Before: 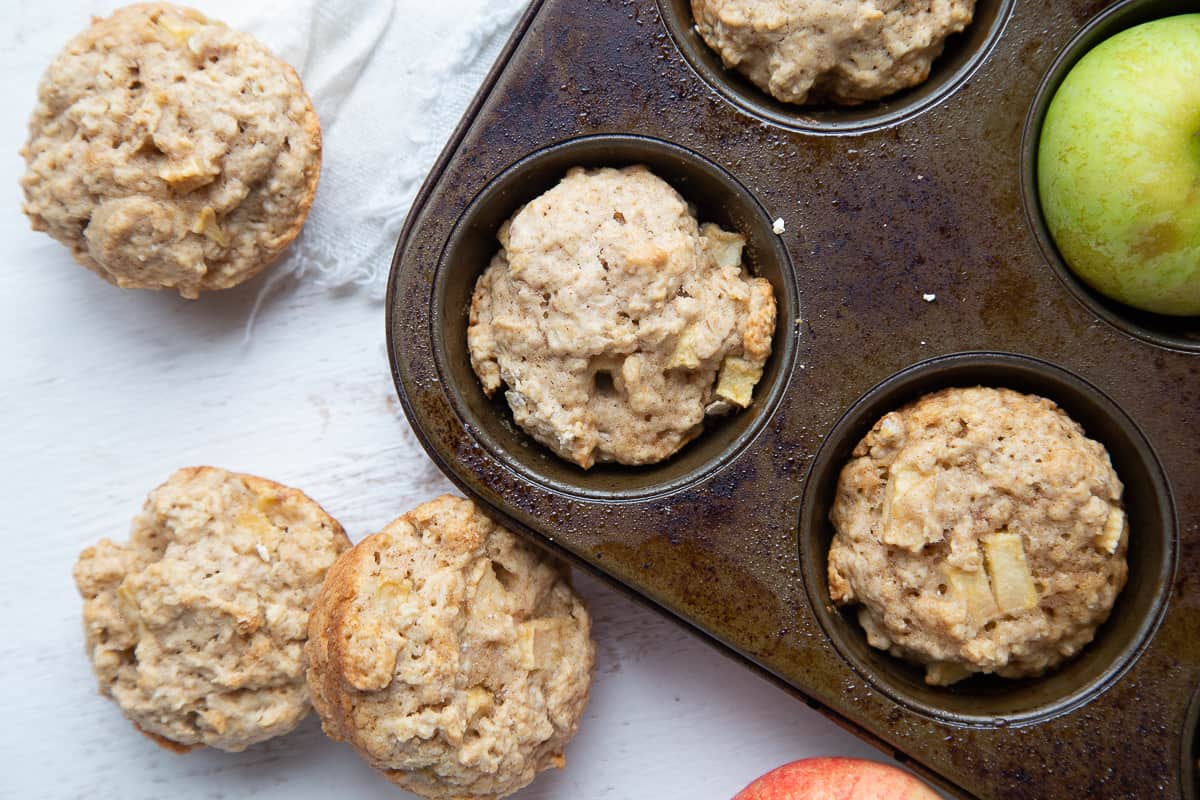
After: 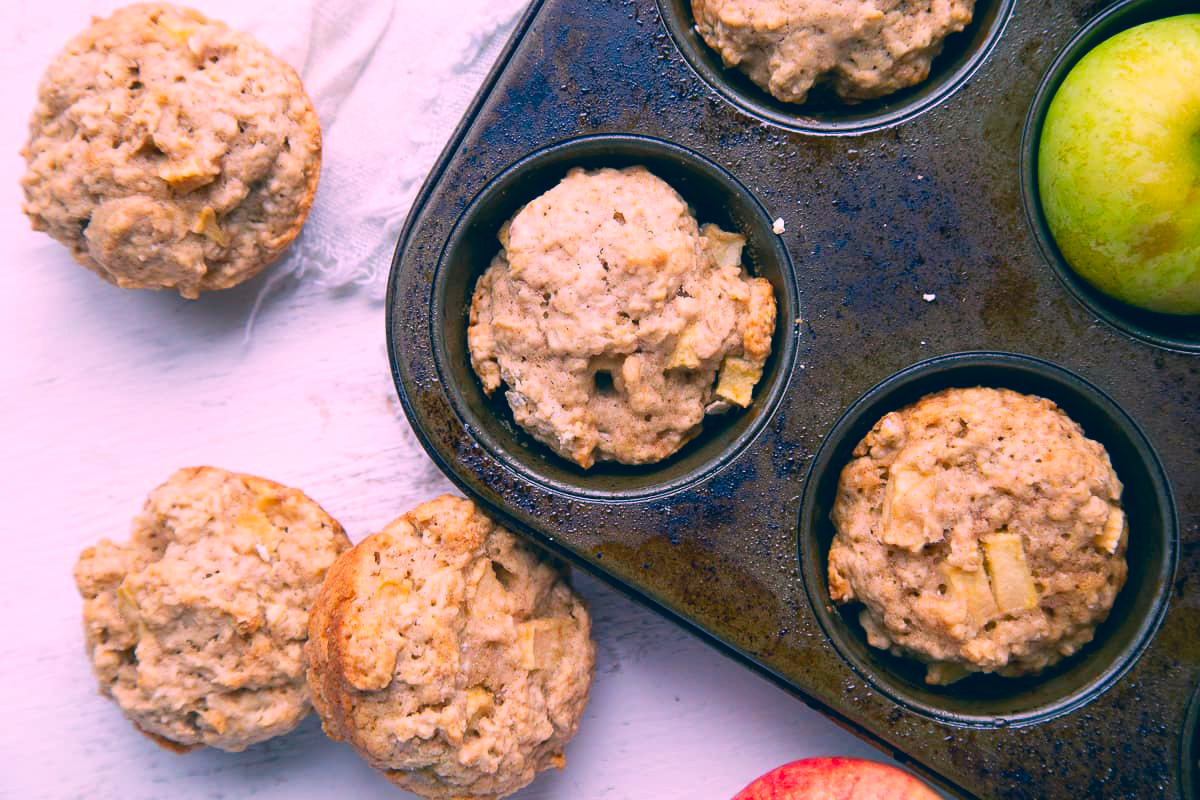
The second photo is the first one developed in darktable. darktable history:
color correction: highlights a* 17.03, highlights b* 0.205, shadows a* -15.38, shadows b* -14.56, saturation 1.5
tone curve: curves: ch0 [(0, 0) (0.584, 0.595) (1, 1)], preserve colors none
